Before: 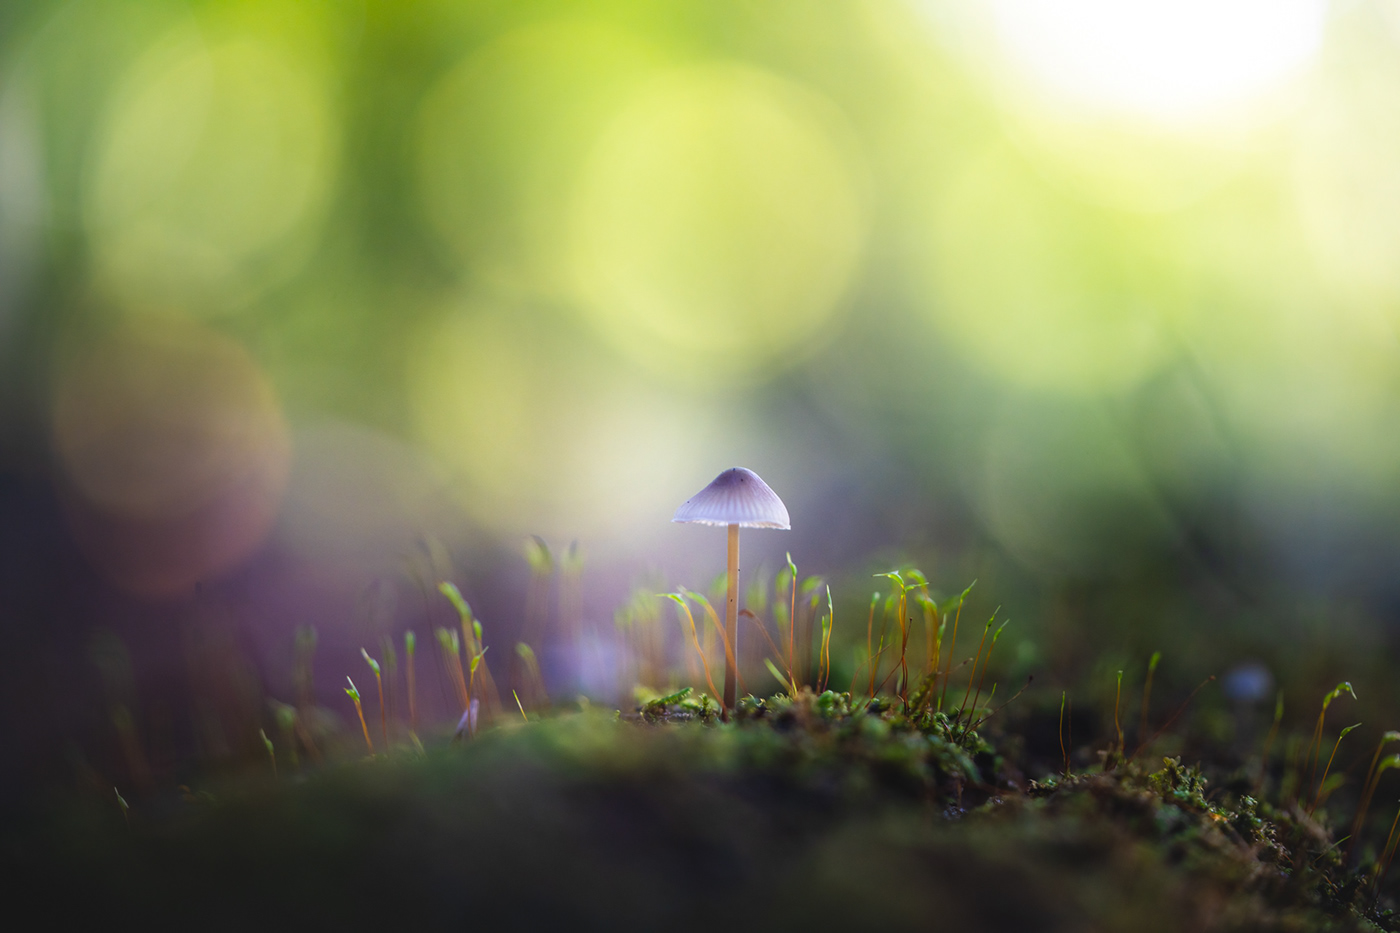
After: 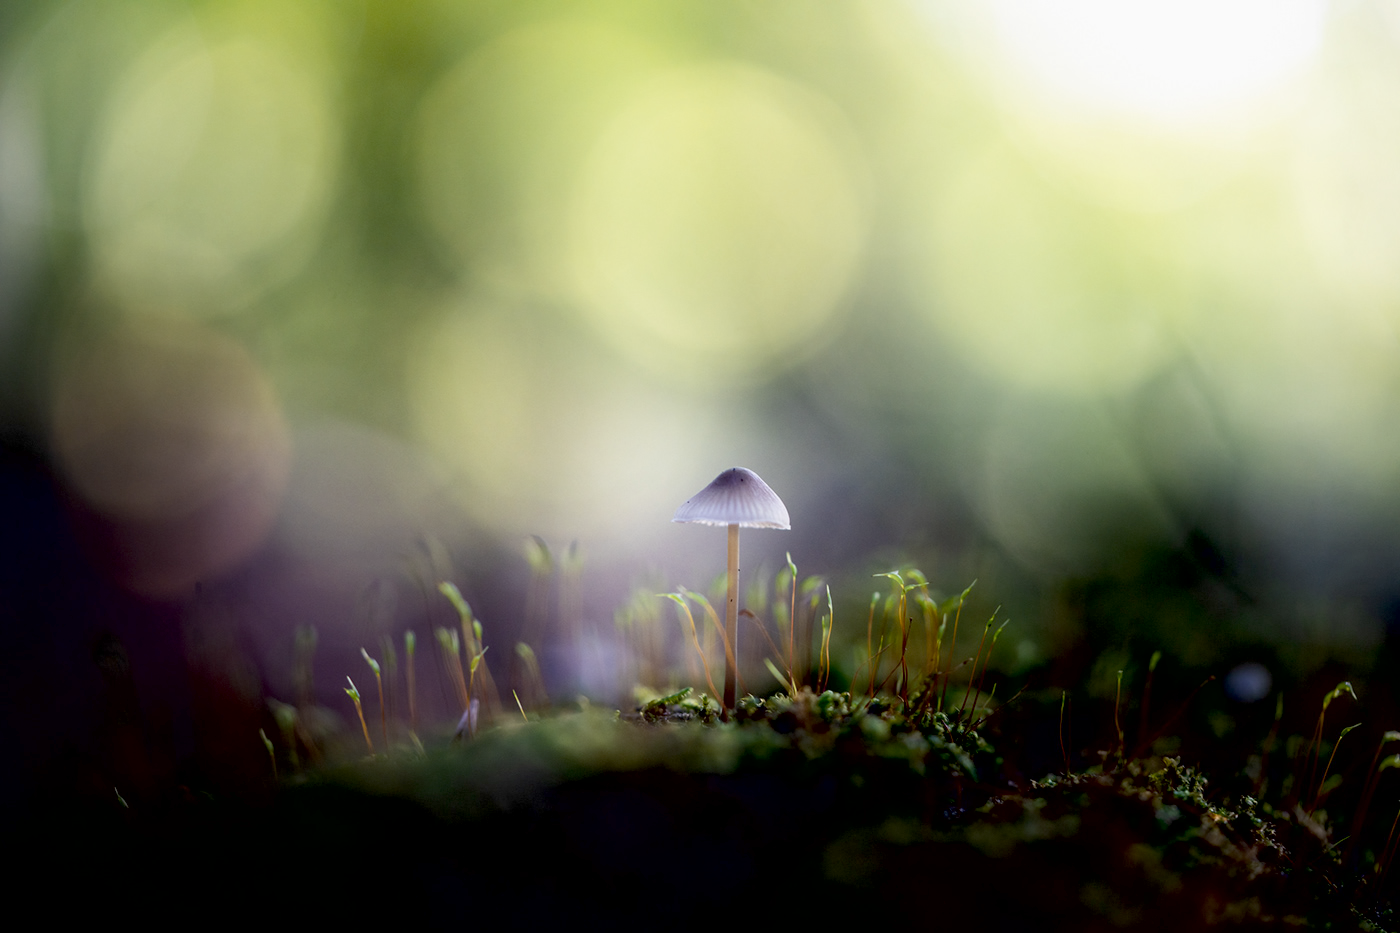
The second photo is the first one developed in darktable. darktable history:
exposure: black level correction 0.029, exposure -0.073 EV, compensate highlight preservation false
contrast brightness saturation: contrast 0.1, saturation -0.36
